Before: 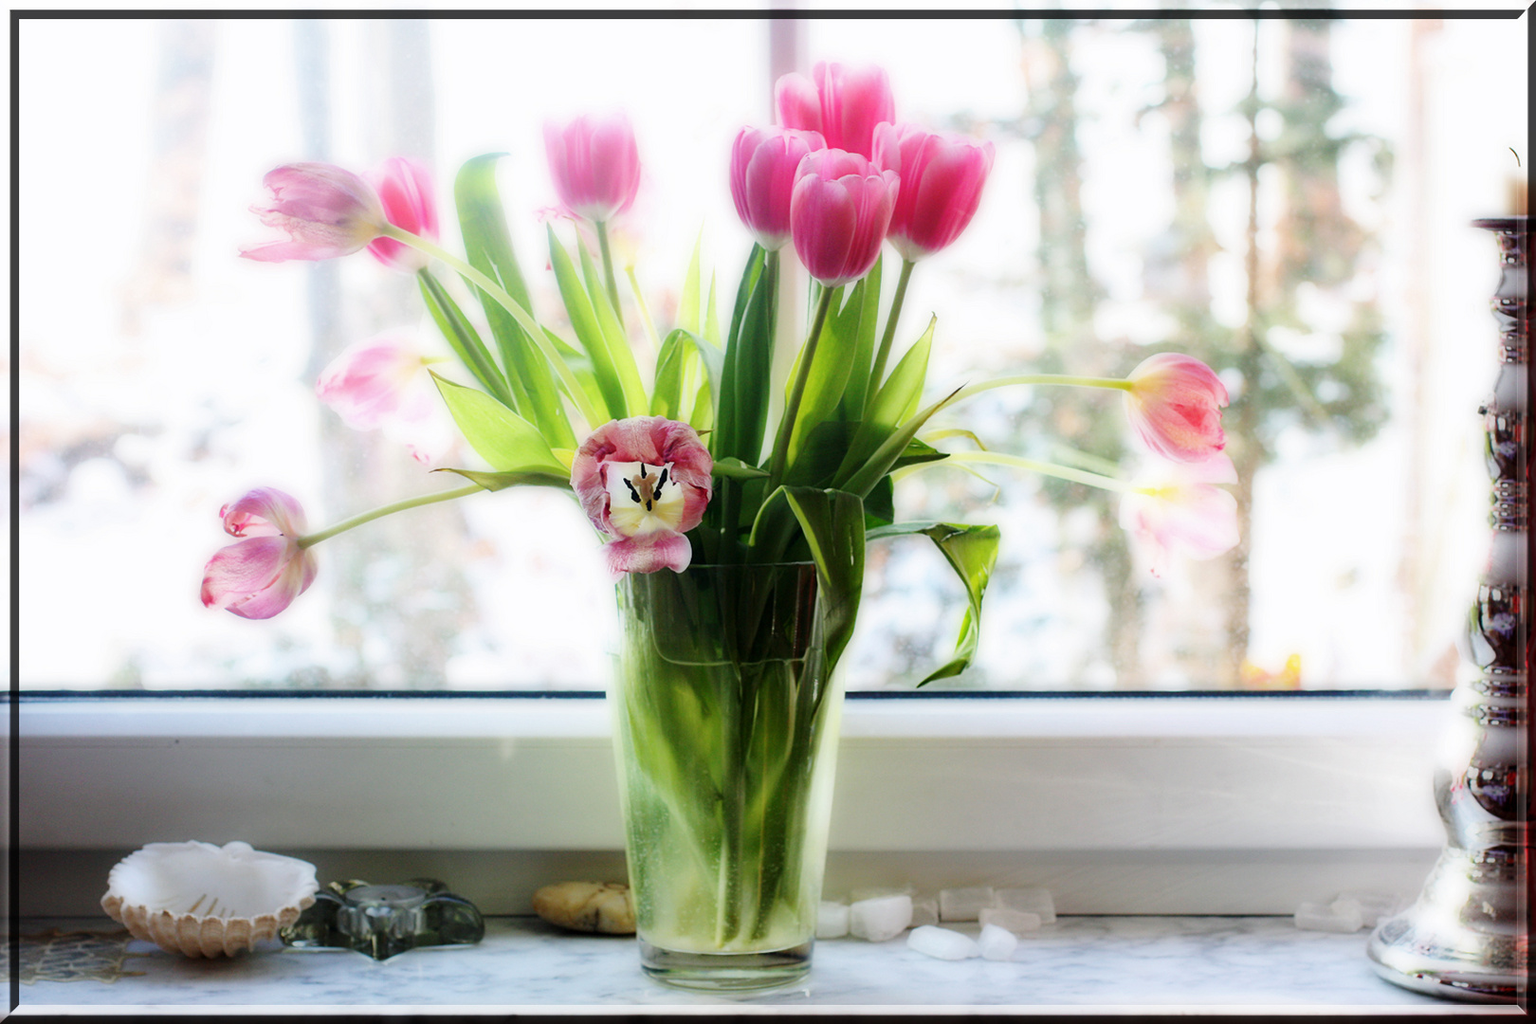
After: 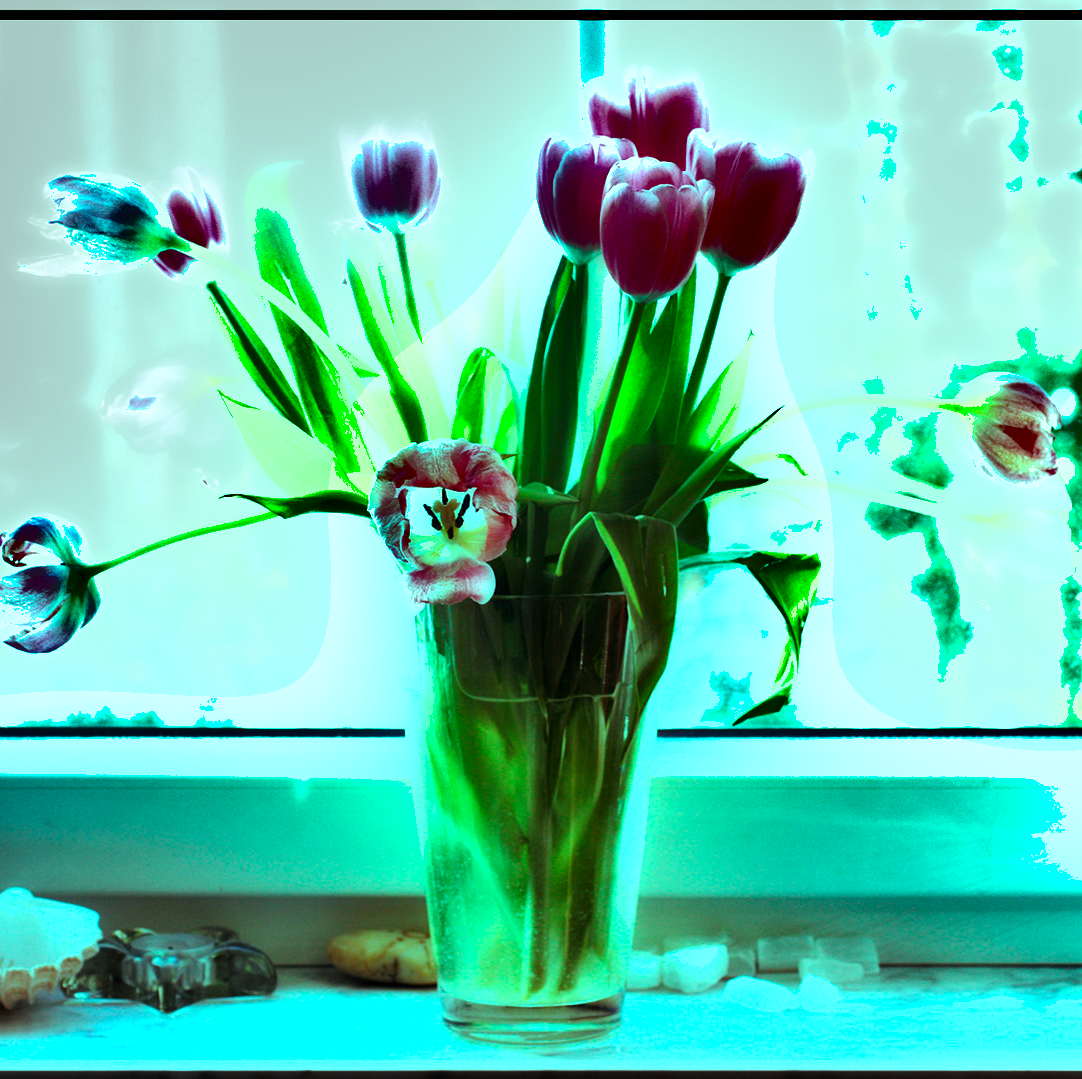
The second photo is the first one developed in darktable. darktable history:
exposure: compensate exposure bias true, compensate highlight preservation false
crop and rotate: left 14.496%, right 18.686%
color balance rgb: highlights gain › luminance 20.17%, highlights gain › chroma 13.053%, highlights gain › hue 177.12°, perceptual saturation grading › global saturation -0.446%, contrast 4.743%
shadows and highlights: radius 101.21, shadows 50.68, highlights -65.64, soften with gaussian
